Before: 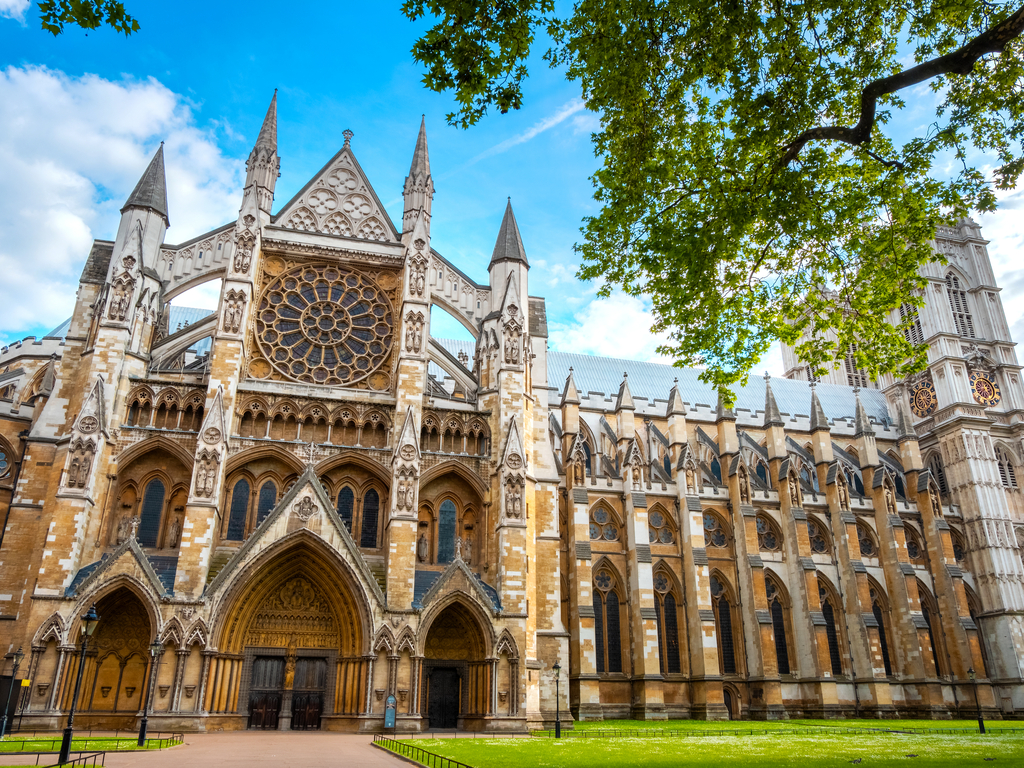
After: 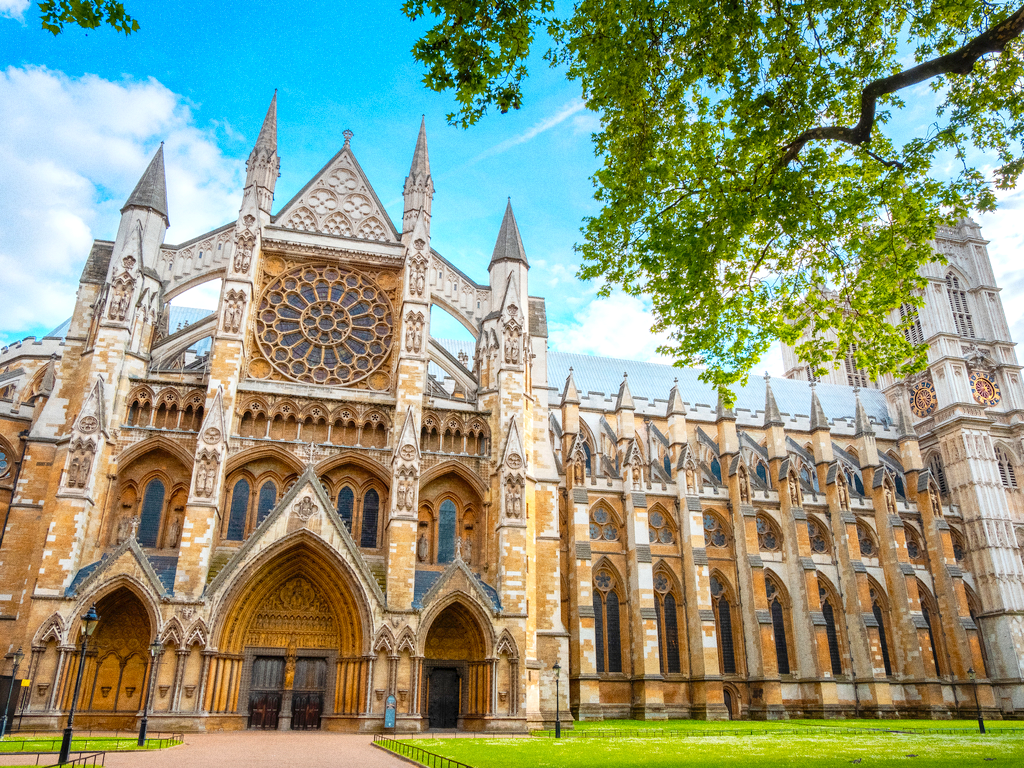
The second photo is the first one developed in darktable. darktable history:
grain: coarseness 22.88 ISO
levels: levels [0, 0.43, 0.984]
